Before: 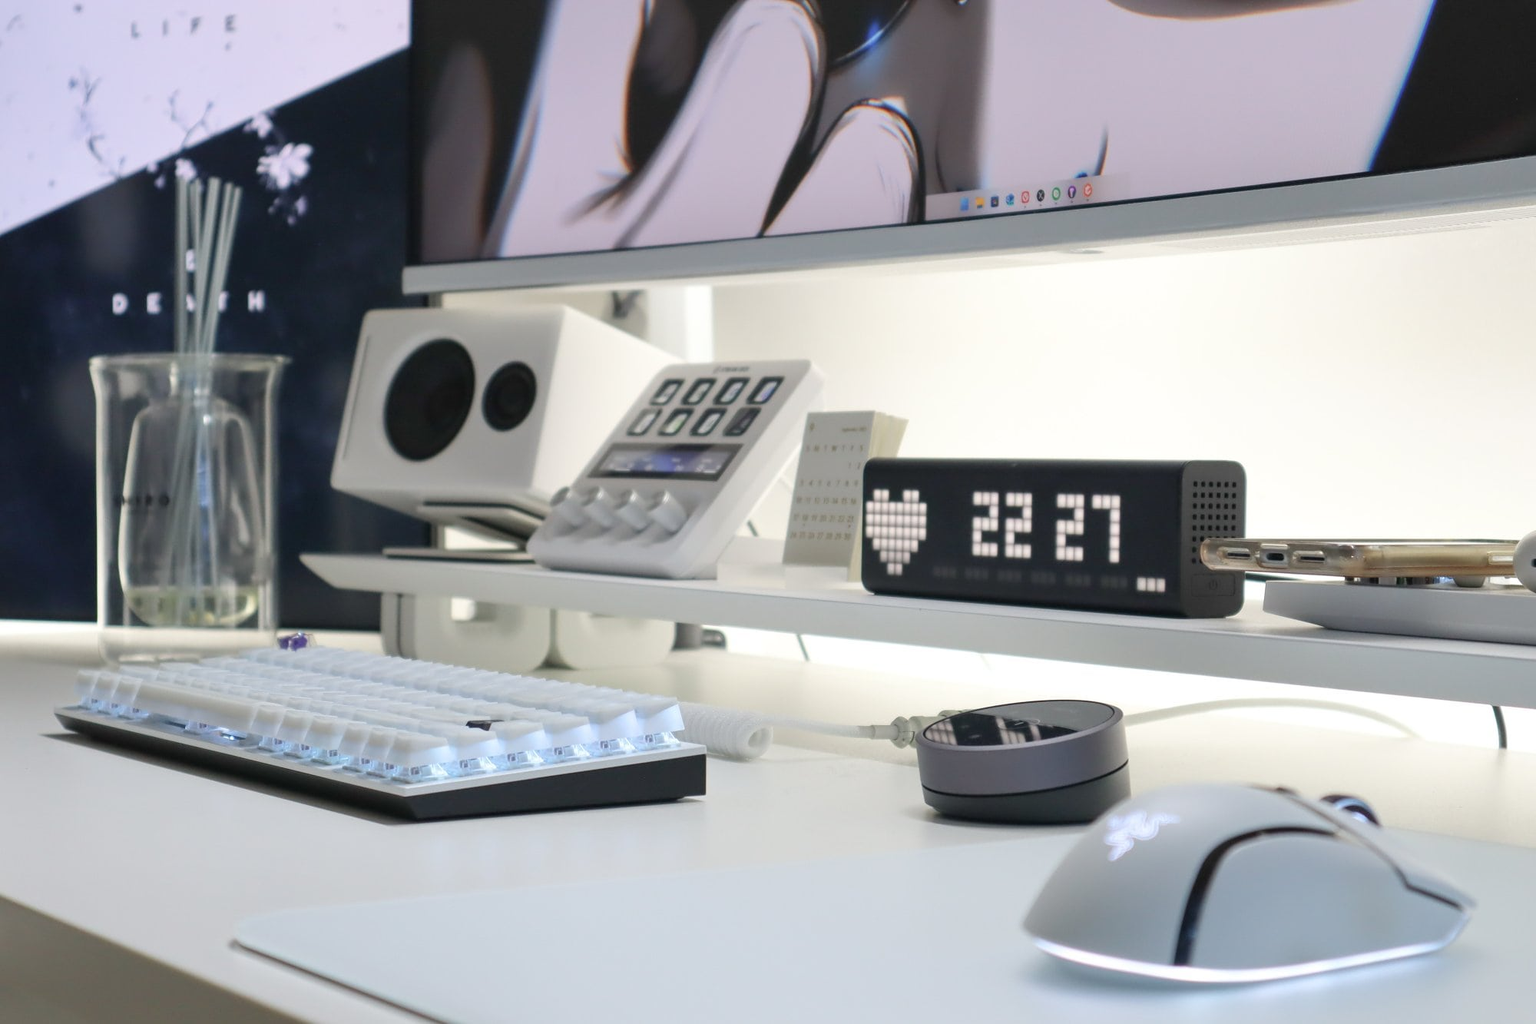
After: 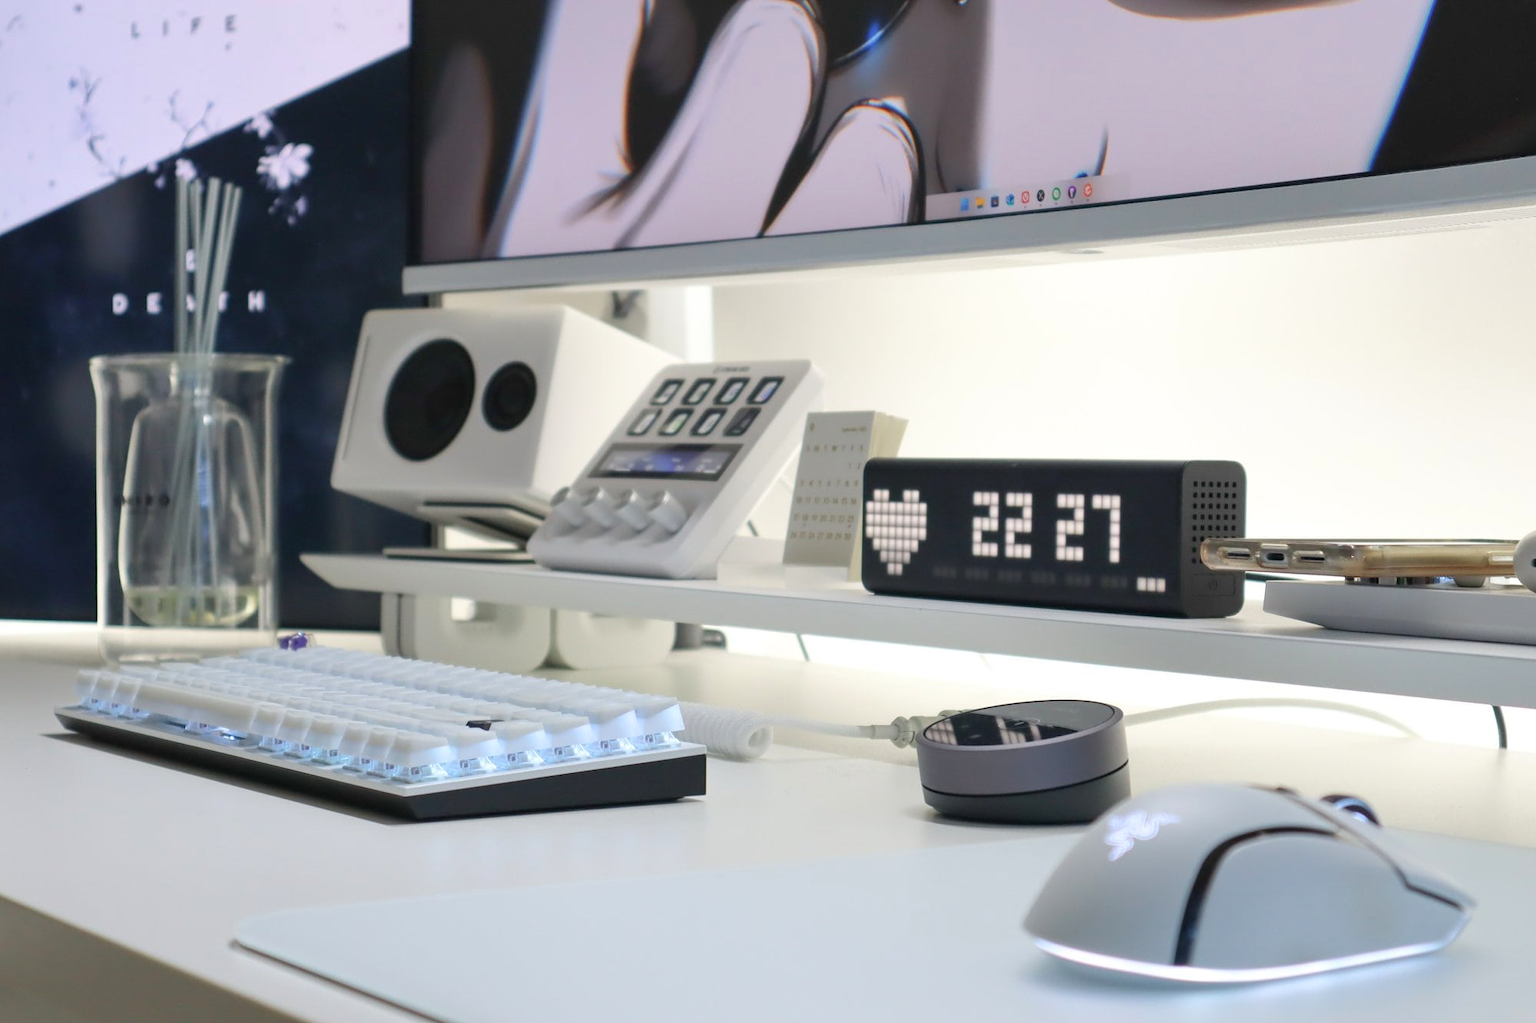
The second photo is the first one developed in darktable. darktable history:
color correction: highlights b* -0.048, saturation 1.13
